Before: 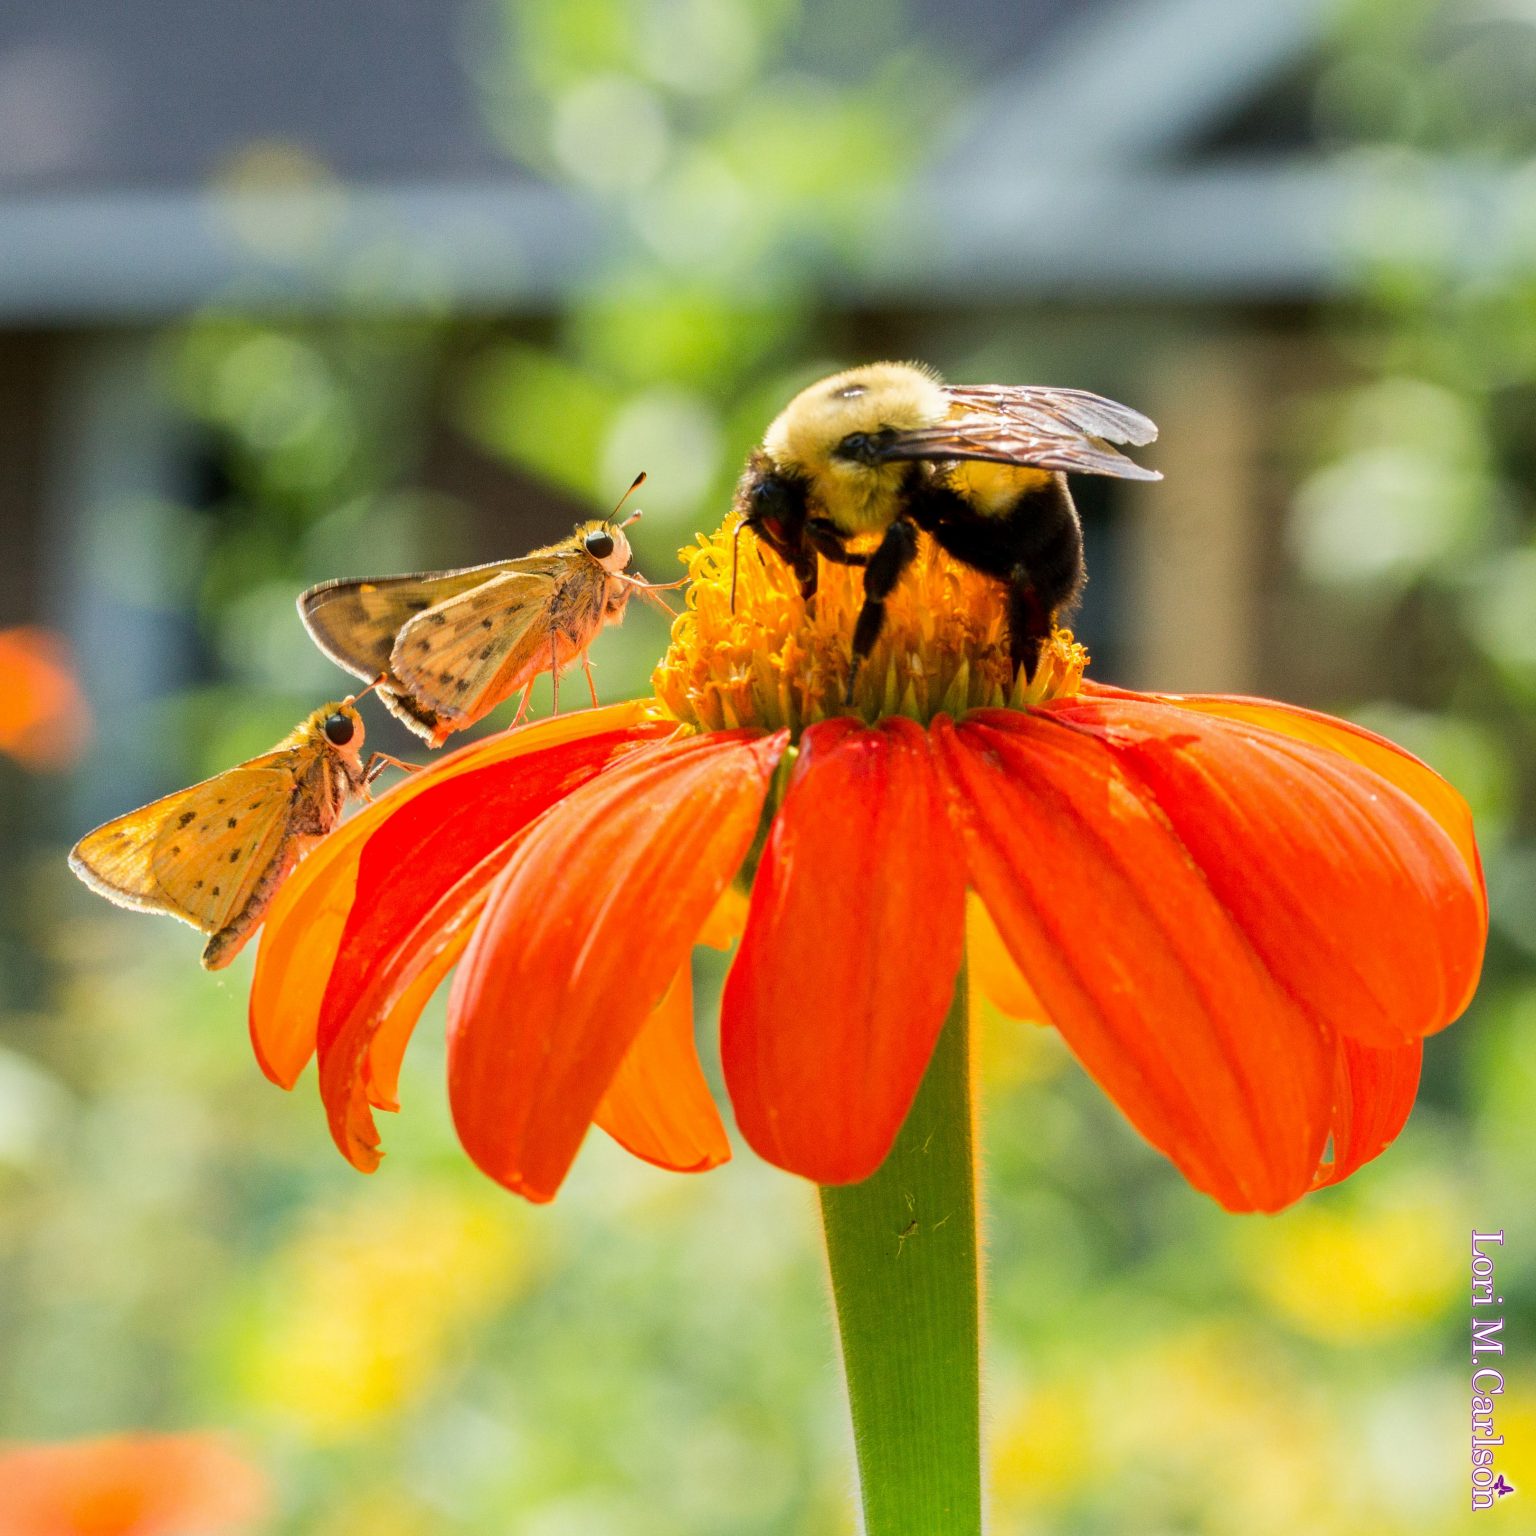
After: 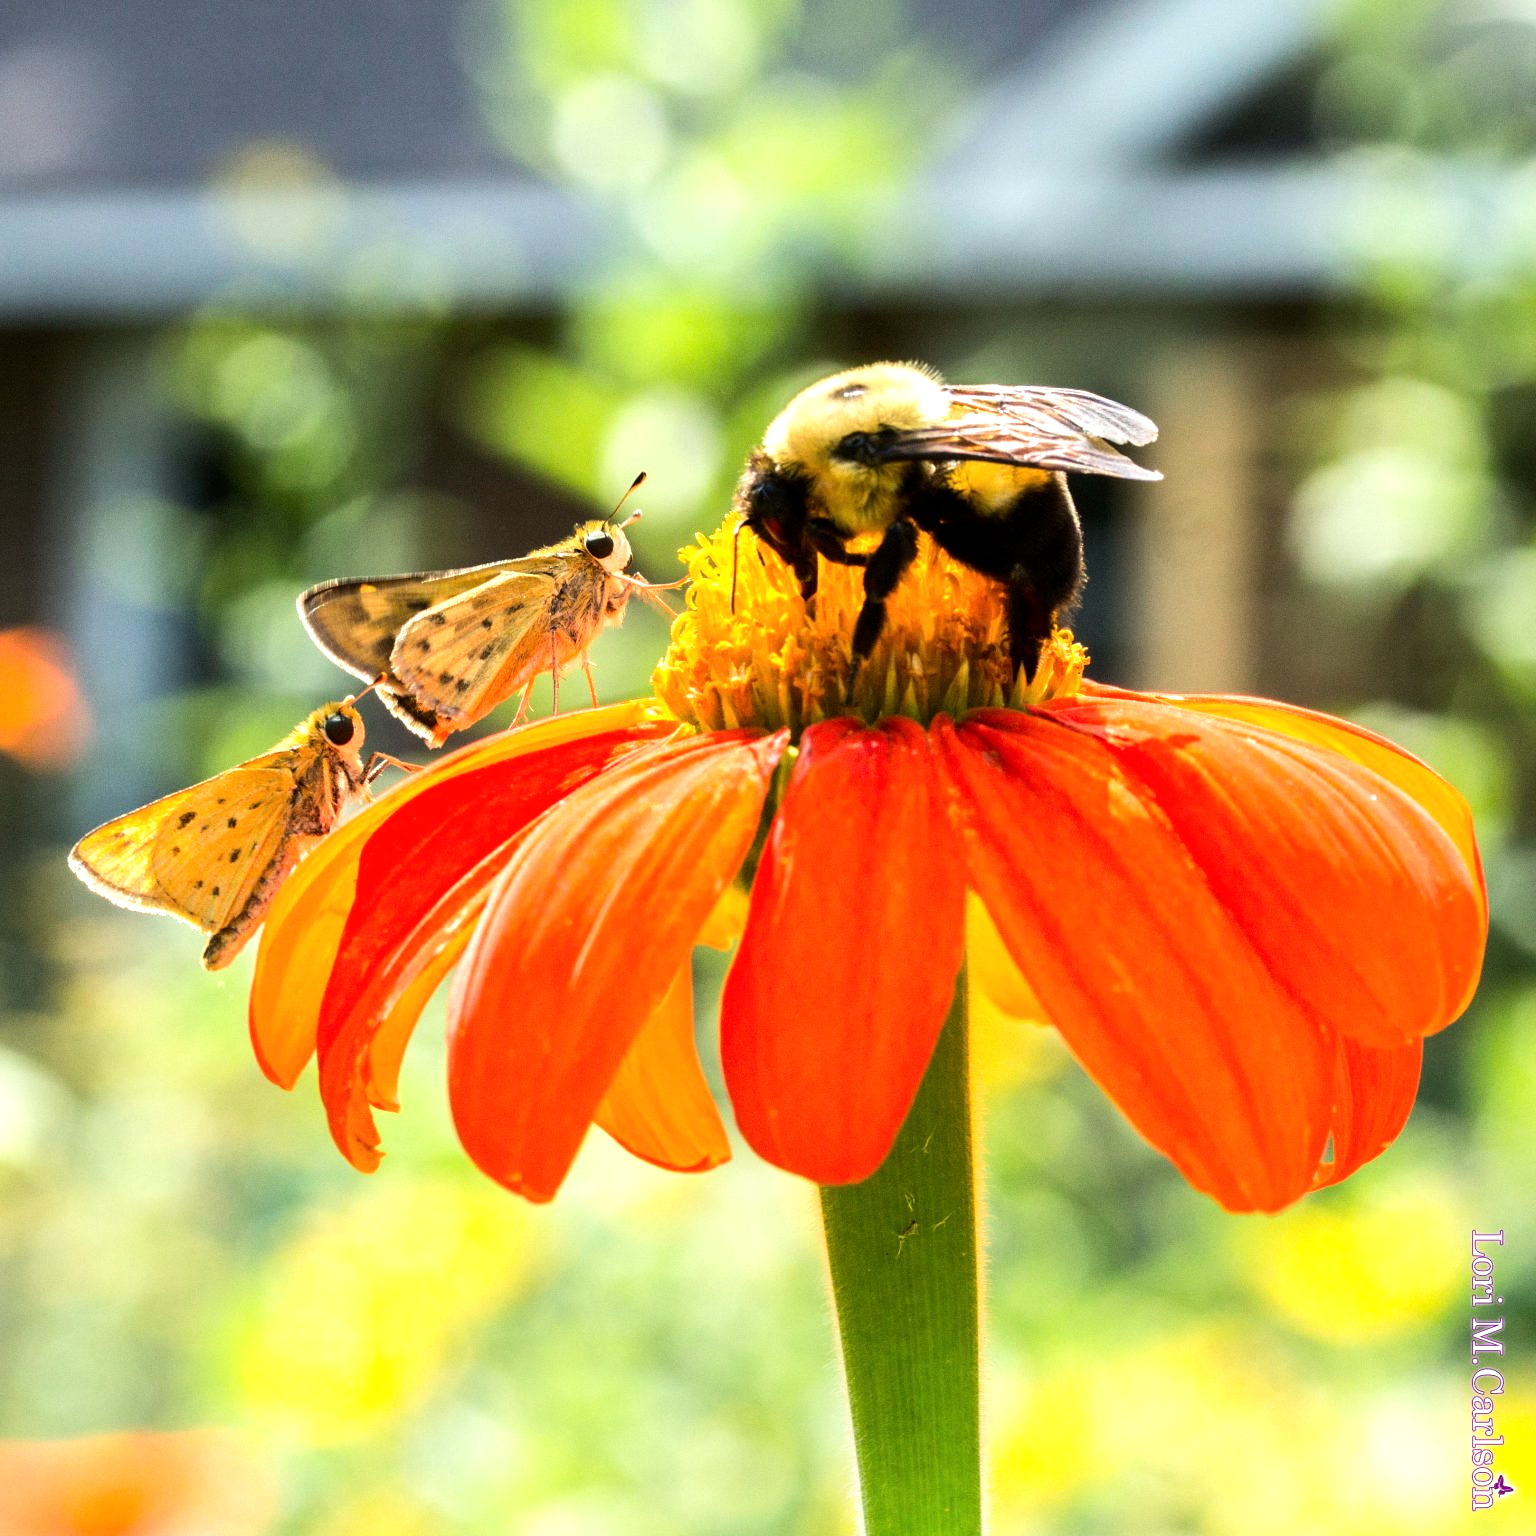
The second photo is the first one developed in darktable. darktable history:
contrast brightness saturation: contrast 0.05
tone equalizer: -8 EV -0.75 EV, -7 EV -0.7 EV, -6 EV -0.6 EV, -5 EV -0.4 EV, -3 EV 0.4 EV, -2 EV 0.6 EV, -1 EV 0.7 EV, +0 EV 0.75 EV, edges refinement/feathering 500, mask exposure compensation -1.57 EV, preserve details no
